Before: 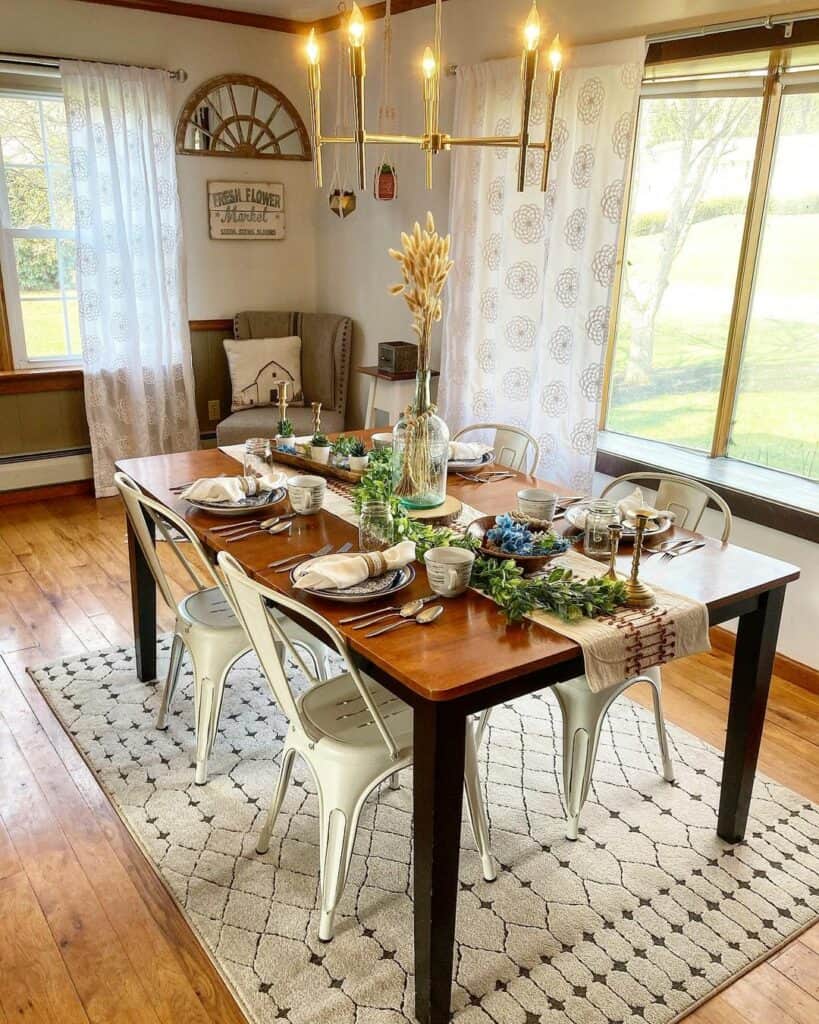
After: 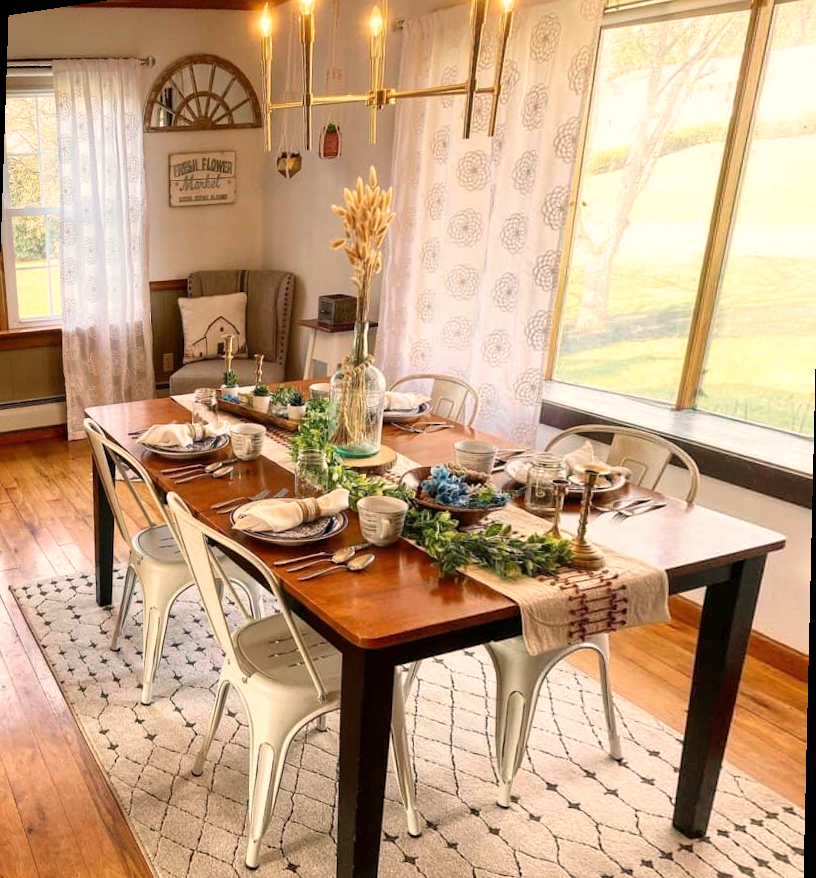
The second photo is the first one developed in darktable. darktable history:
rotate and perspective: rotation 1.69°, lens shift (vertical) -0.023, lens shift (horizontal) -0.291, crop left 0.025, crop right 0.988, crop top 0.092, crop bottom 0.842
white balance: red 1.127, blue 0.943
